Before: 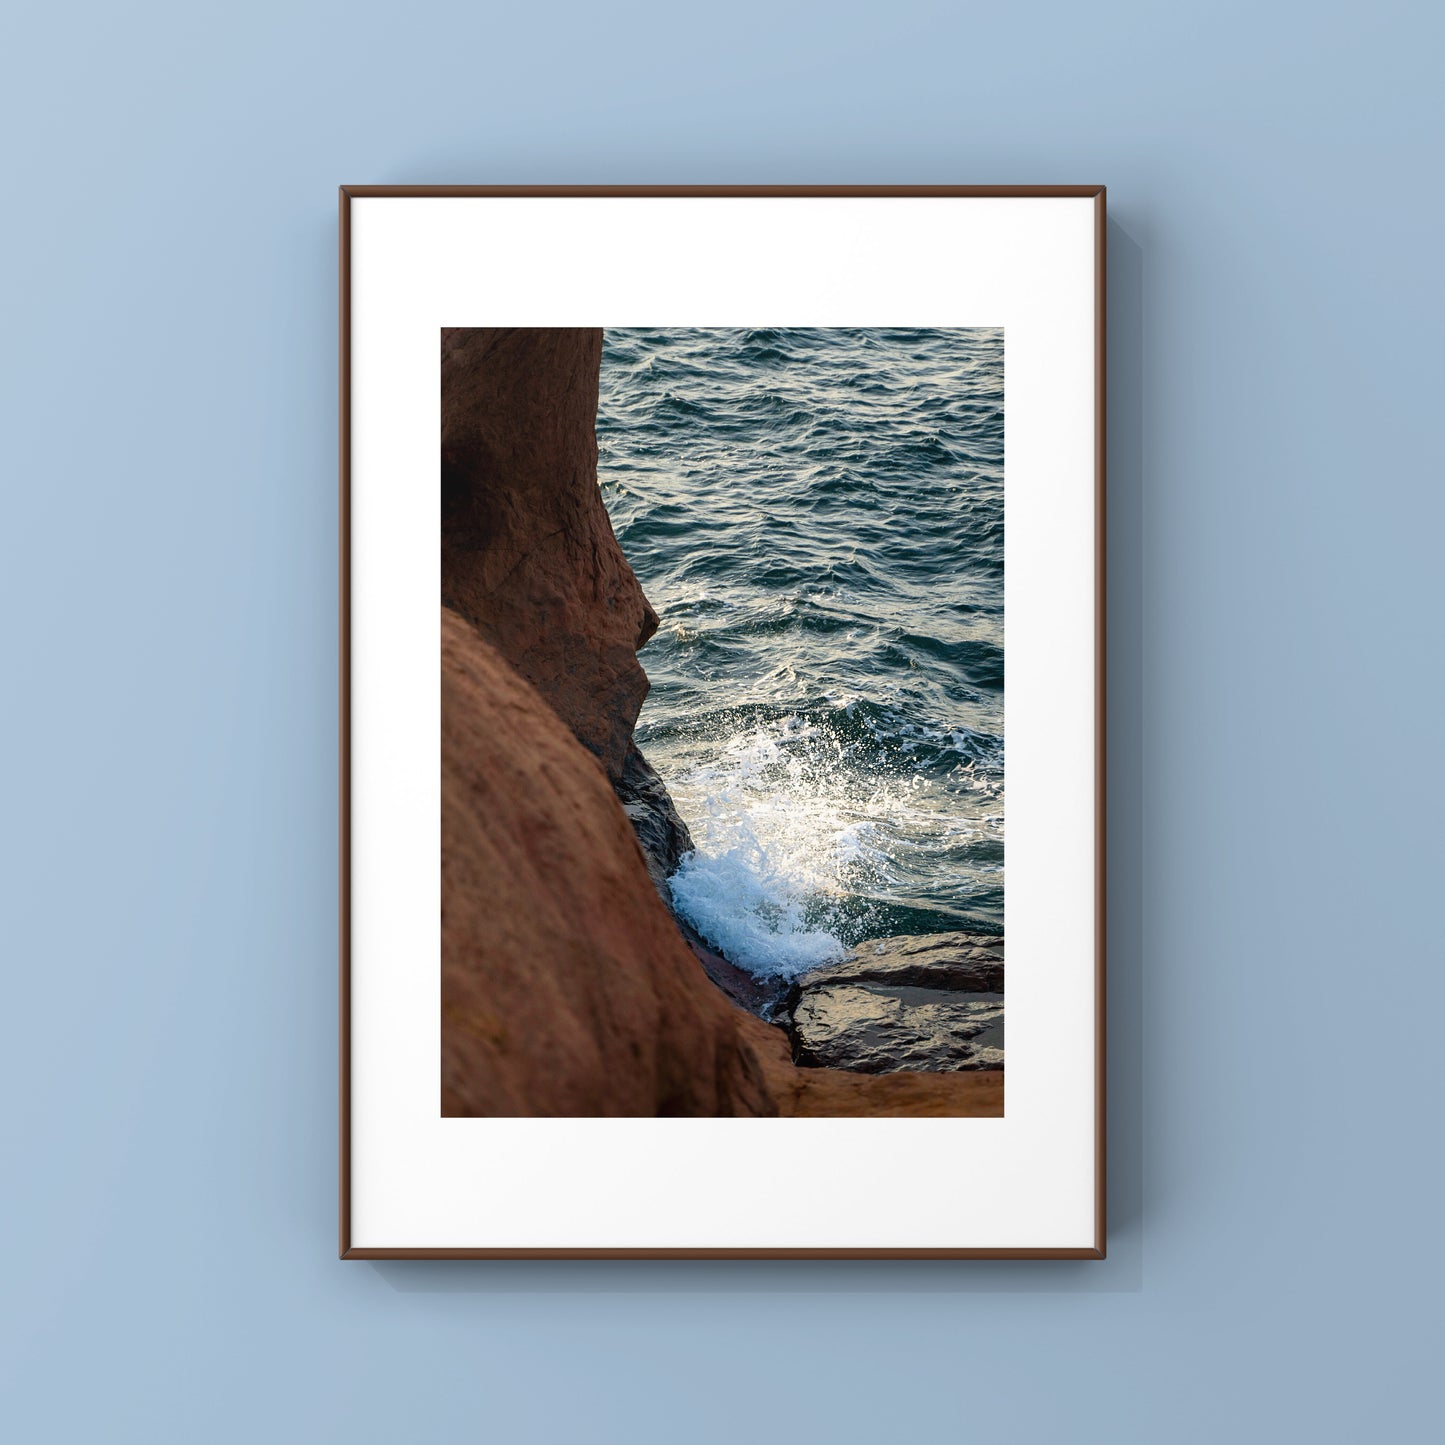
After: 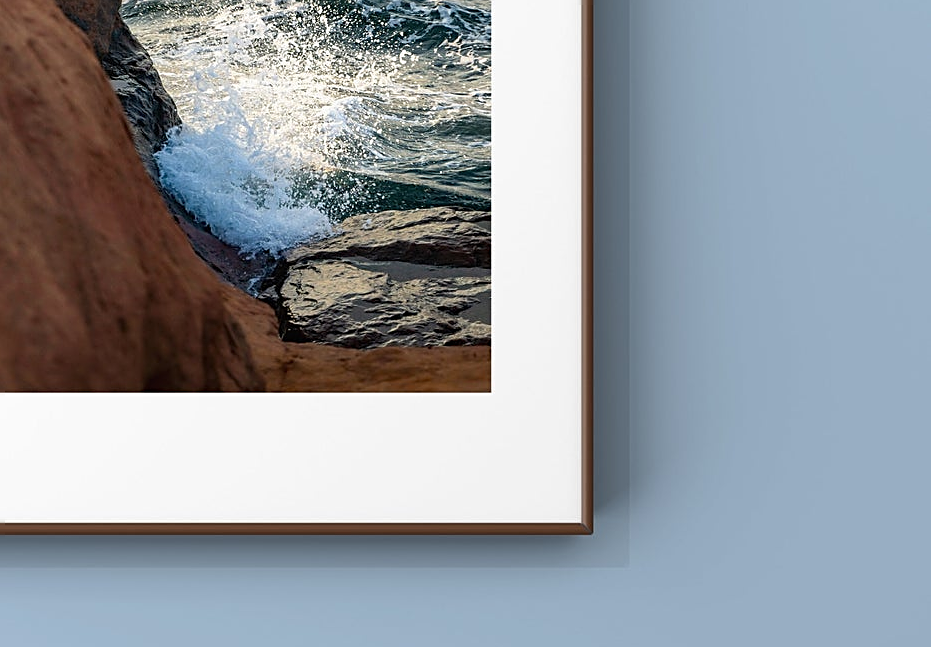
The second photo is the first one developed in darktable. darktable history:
crop and rotate: left 35.509%, top 50.238%, bottom 4.934%
sharpen: on, module defaults
